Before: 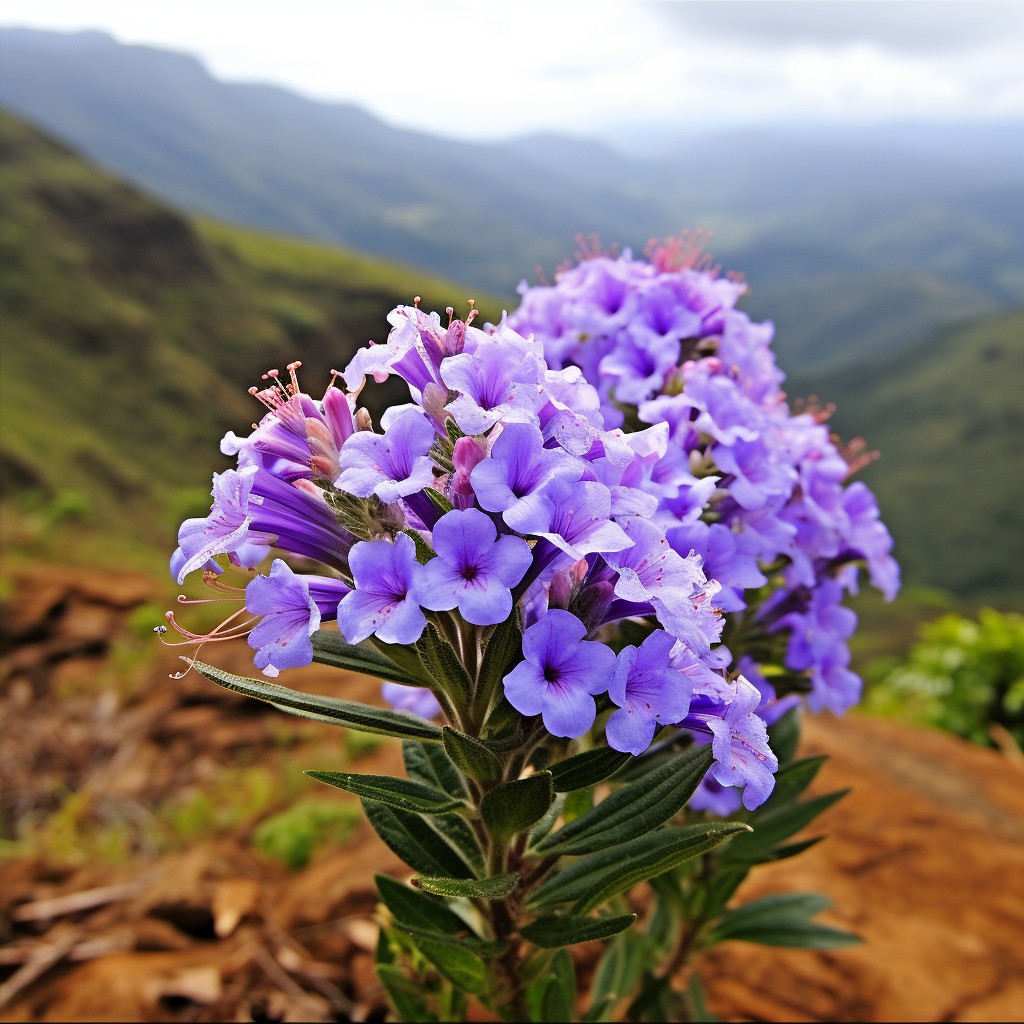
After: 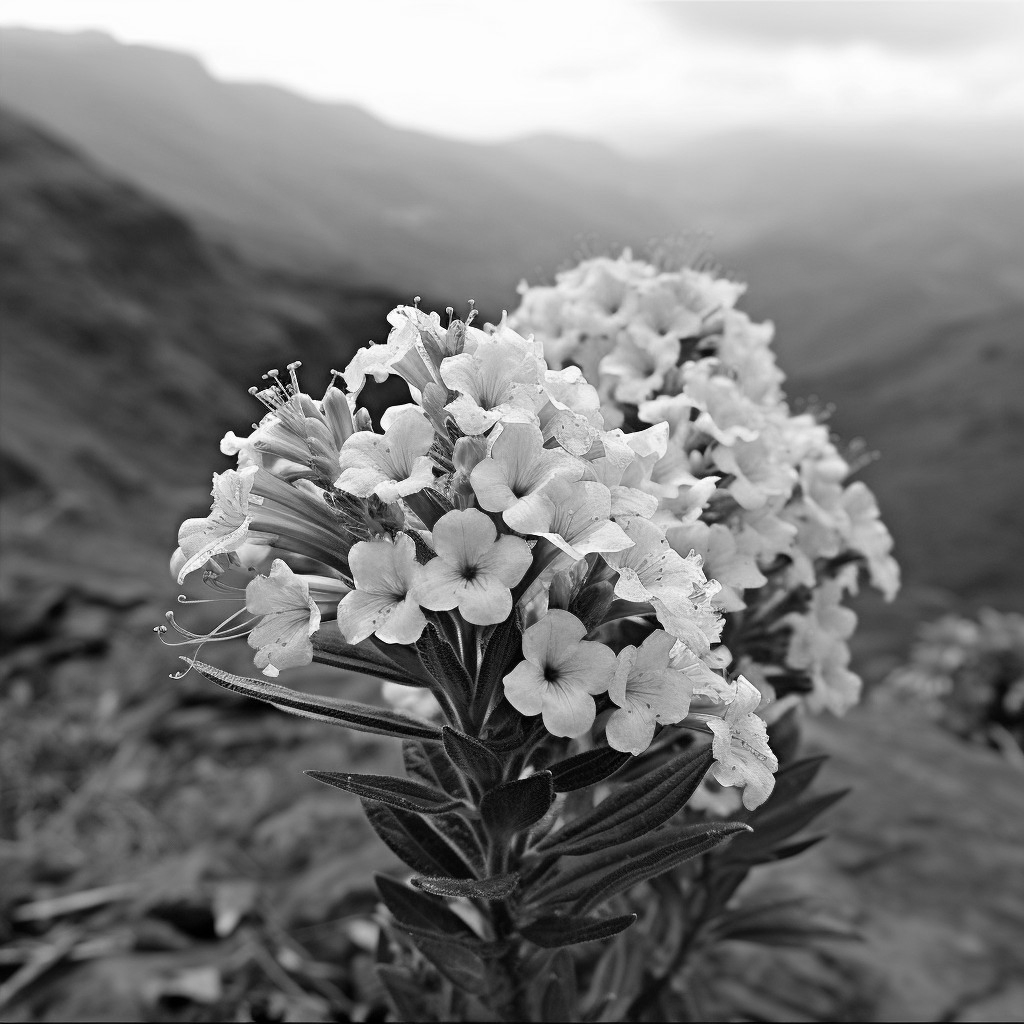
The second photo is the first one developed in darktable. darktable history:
color calibration: output gray [0.18, 0.41, 0.41, 0], illuminant Planckian (black body), x 0.368, y 0.36, temperature 4274.15 K
tone equalizer: on, module defaults
